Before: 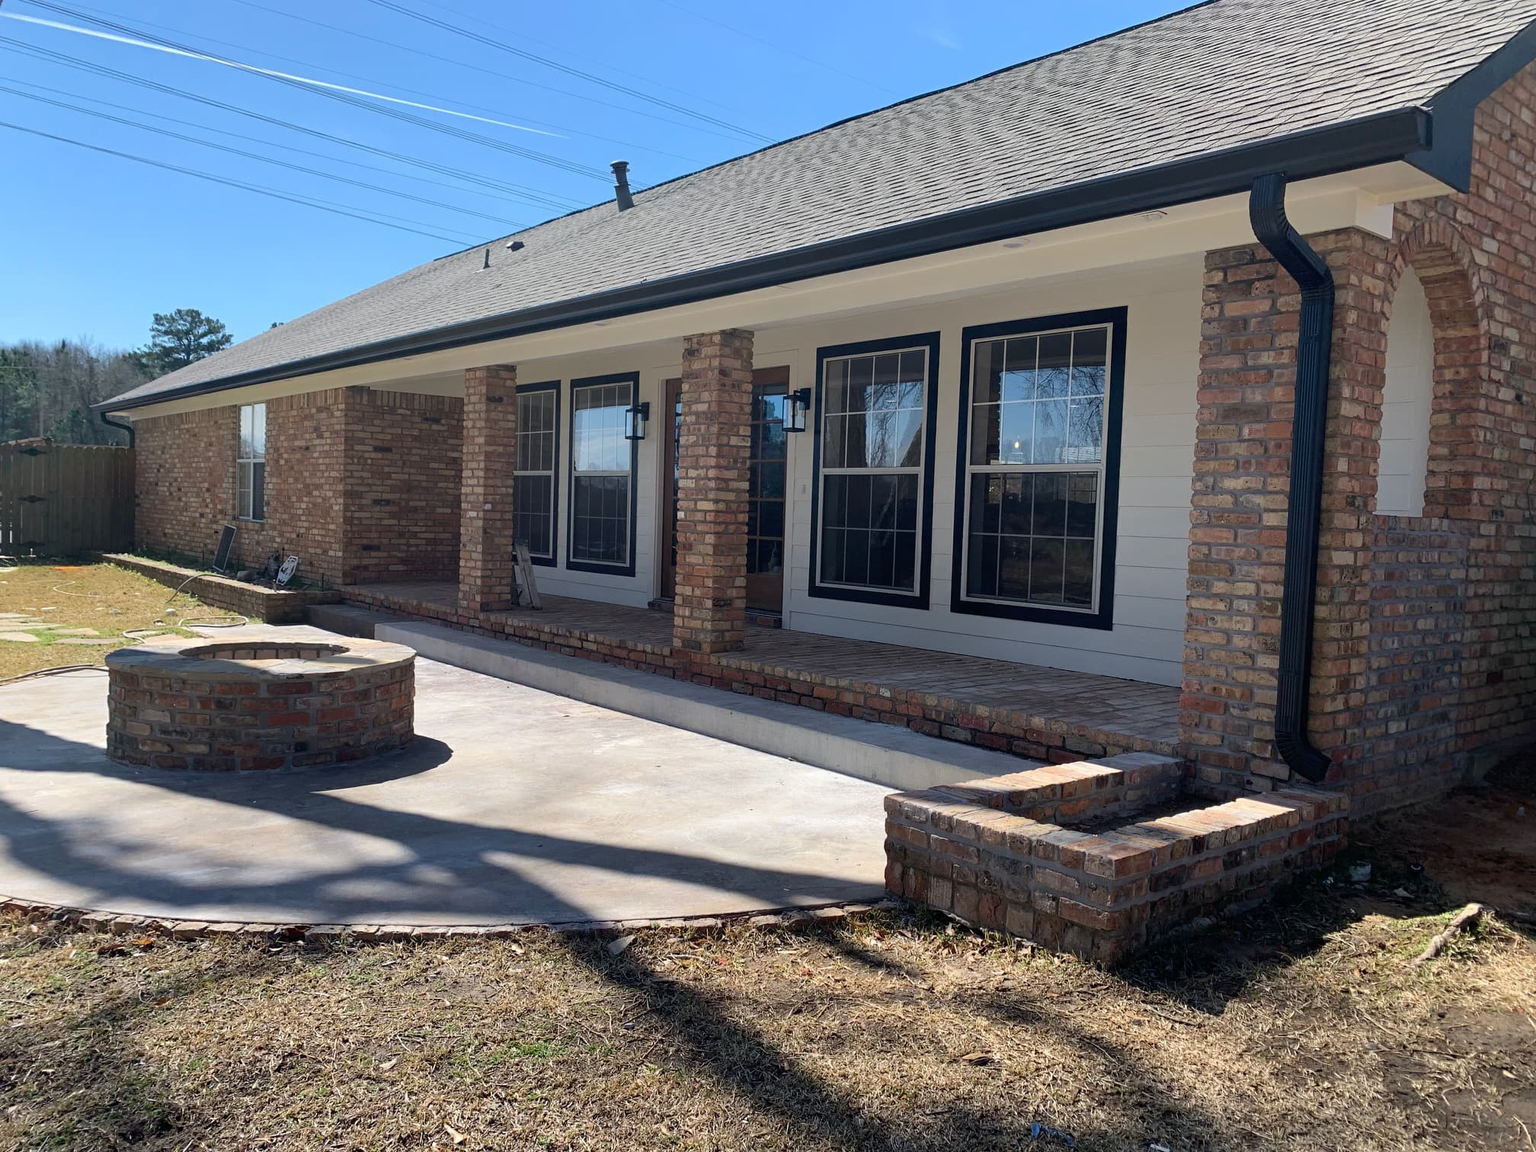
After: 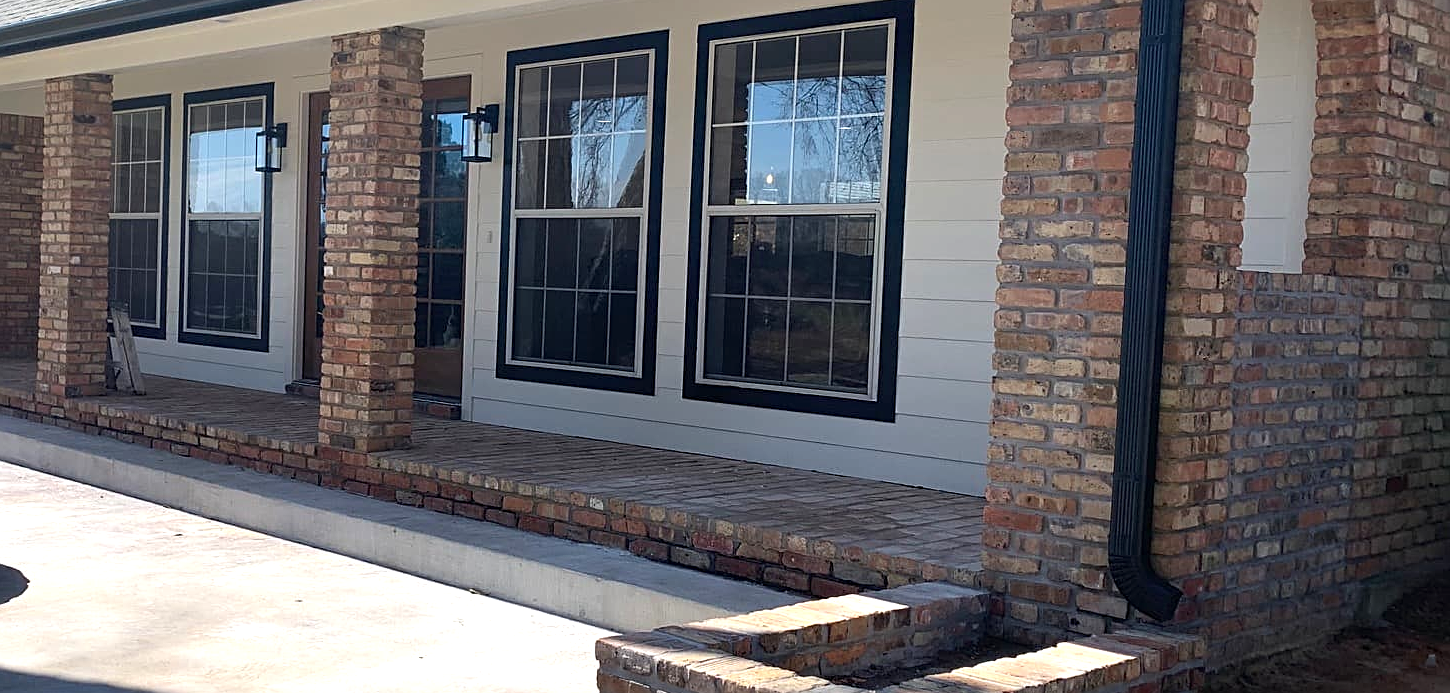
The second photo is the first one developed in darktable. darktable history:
sharpen: on, module defaults
crop and rotate: left 28.032%, top 26.917%, bottom 27.241%
exposure: black level correction 0, exposure 0.5 EV, compensate highlight preservation false
